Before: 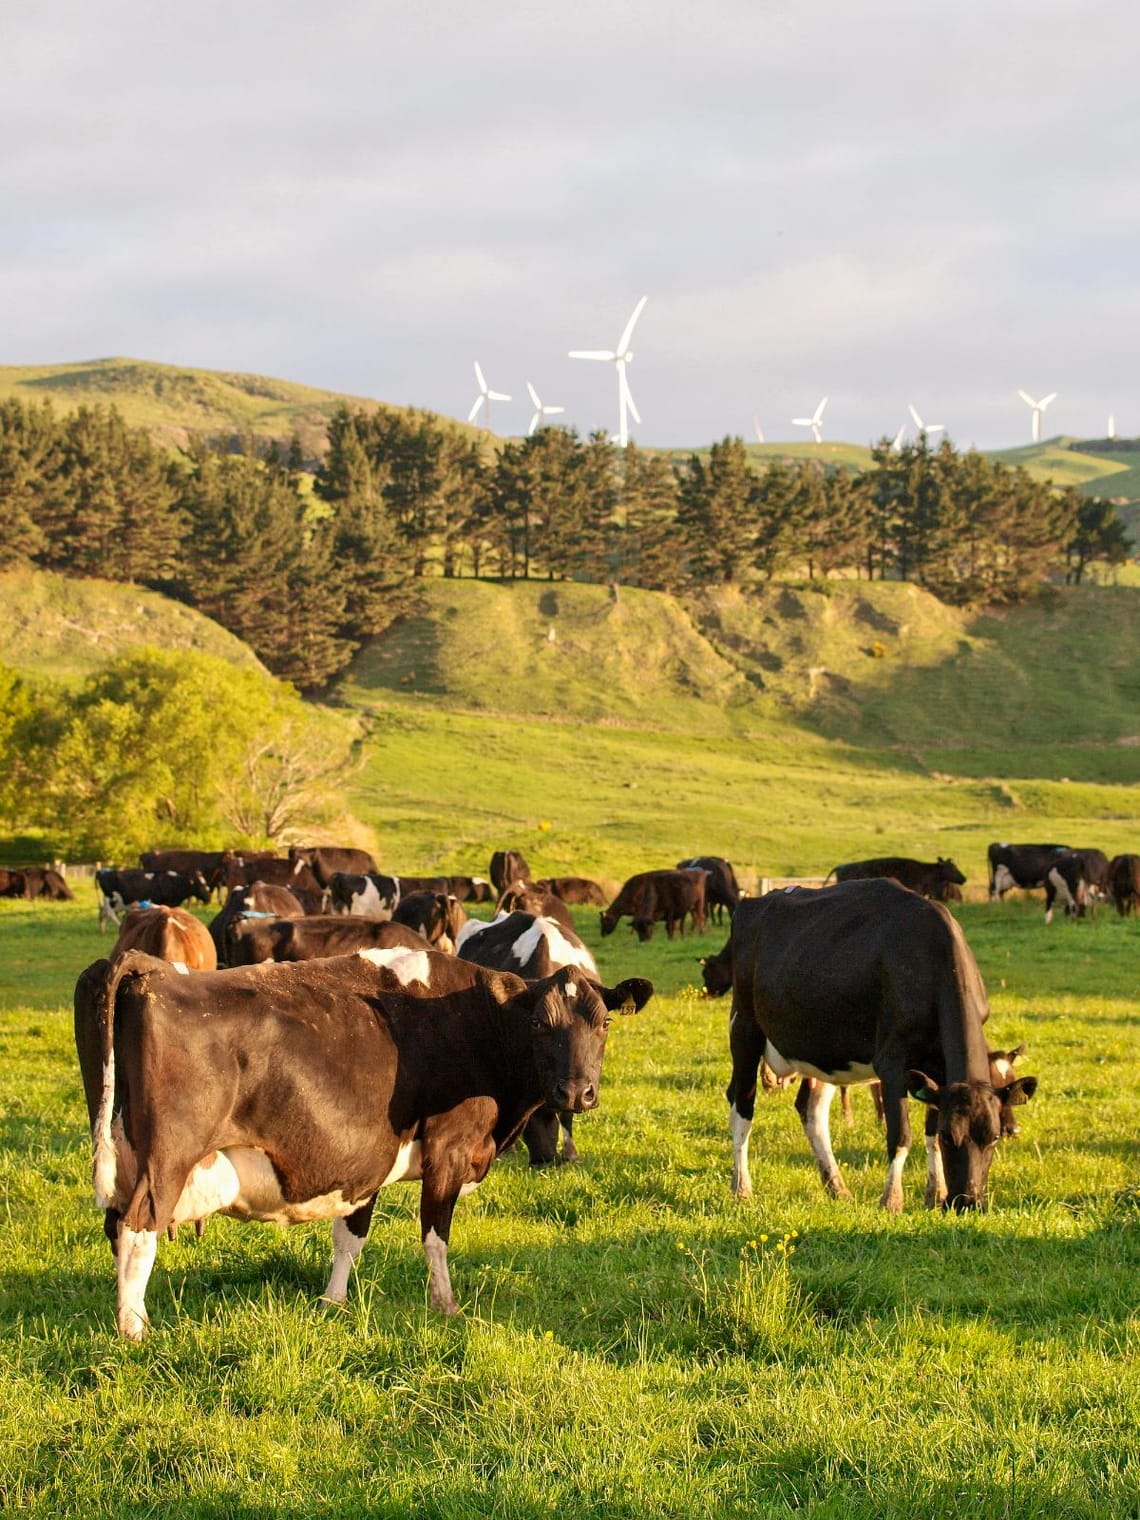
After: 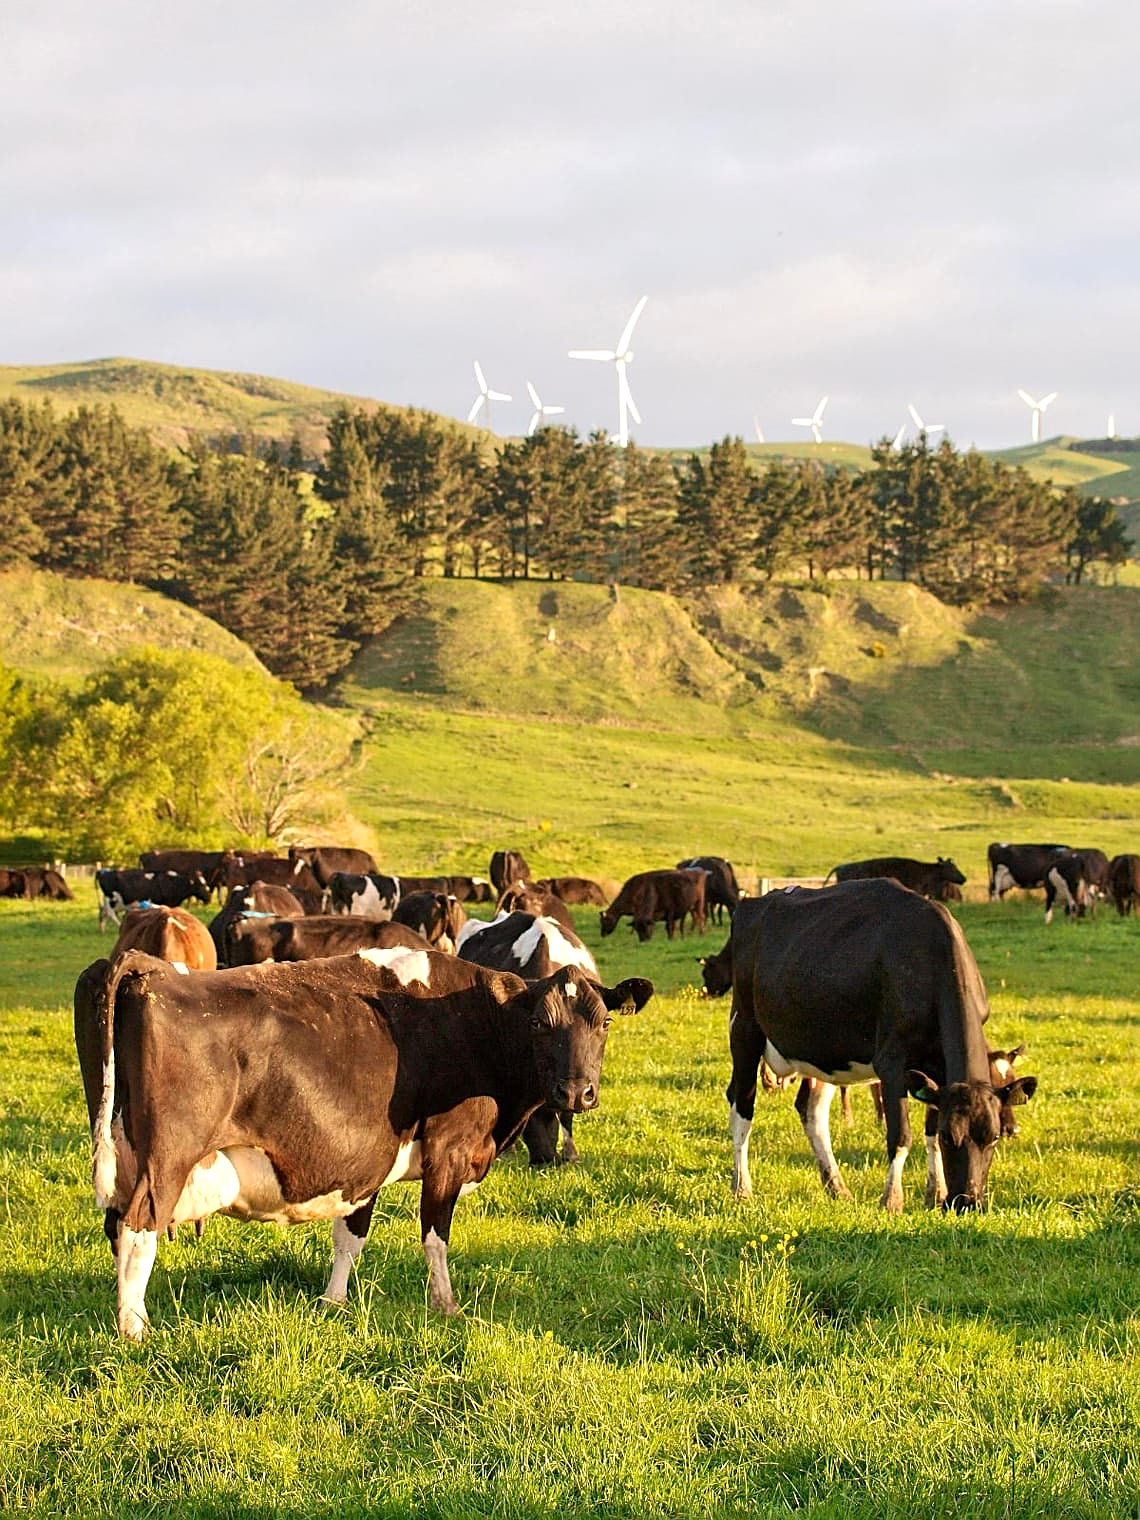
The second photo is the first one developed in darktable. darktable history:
sharpen: on, module defaults
exposure: exposure 0.164 EV, compensate exposure bias true, compensate highlight preservation false
